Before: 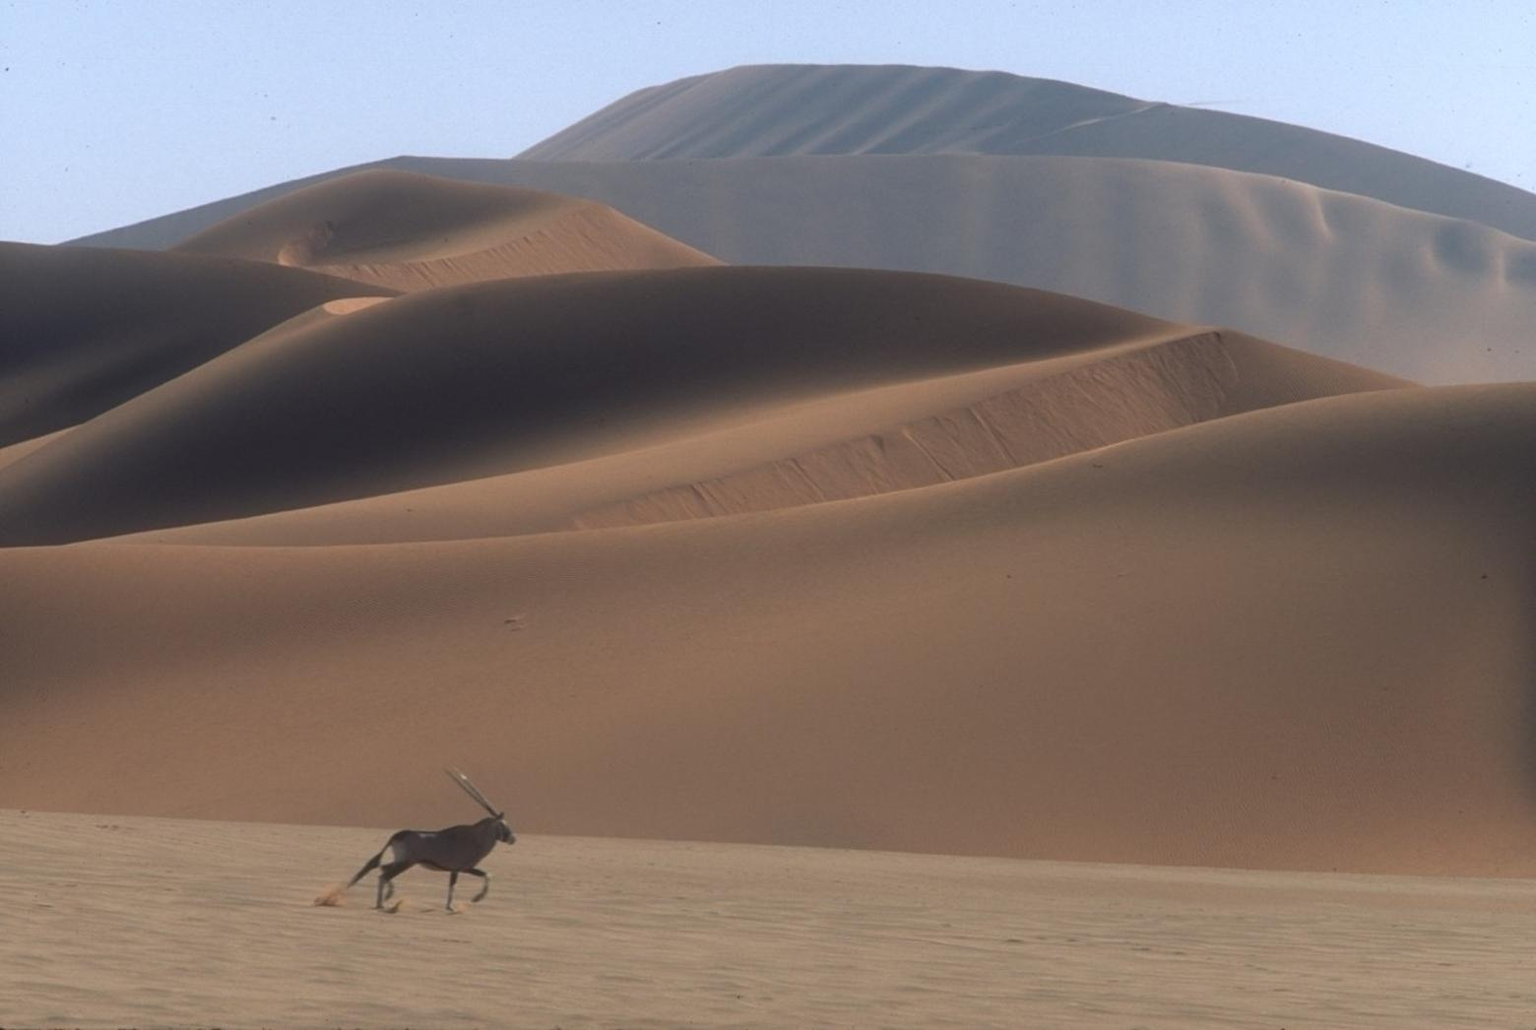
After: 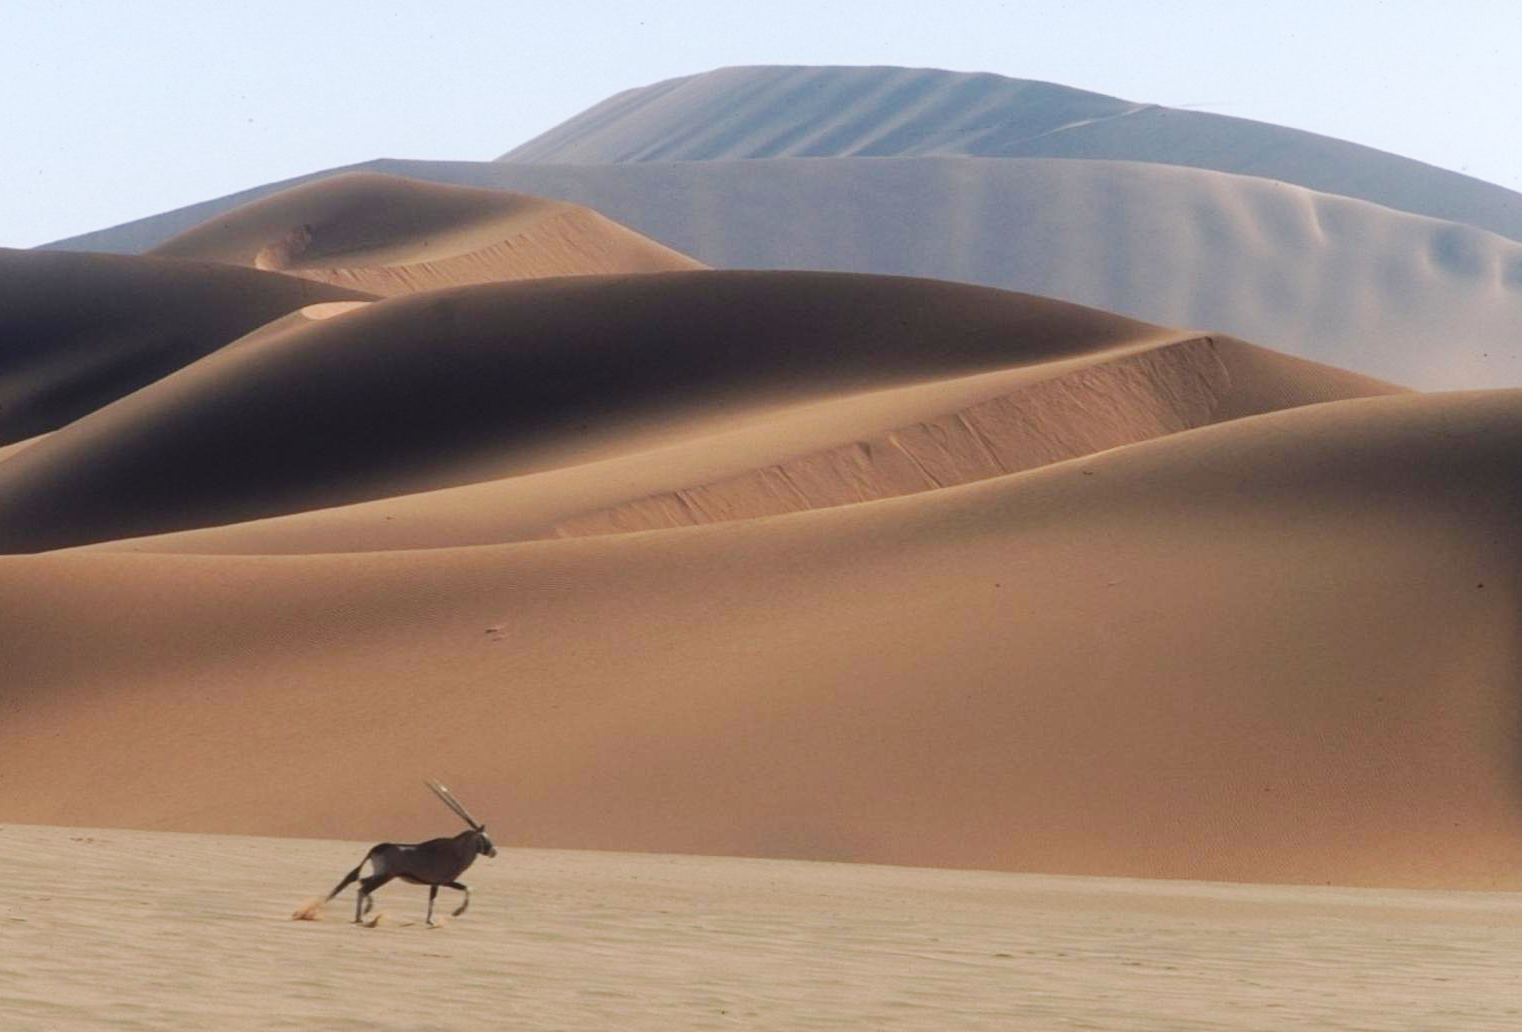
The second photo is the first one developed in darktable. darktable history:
tone equalizer: on, module defaults
crop and rotate: left 1.774%, right 0.633%, bottom 1.28%
base curve: curves: ch0 [(0, 0) (0.036, 0.025) (0.121, 0.166) (0.206, 0.329) (0.605, 0.79) (1, 1)], preserve colors none
